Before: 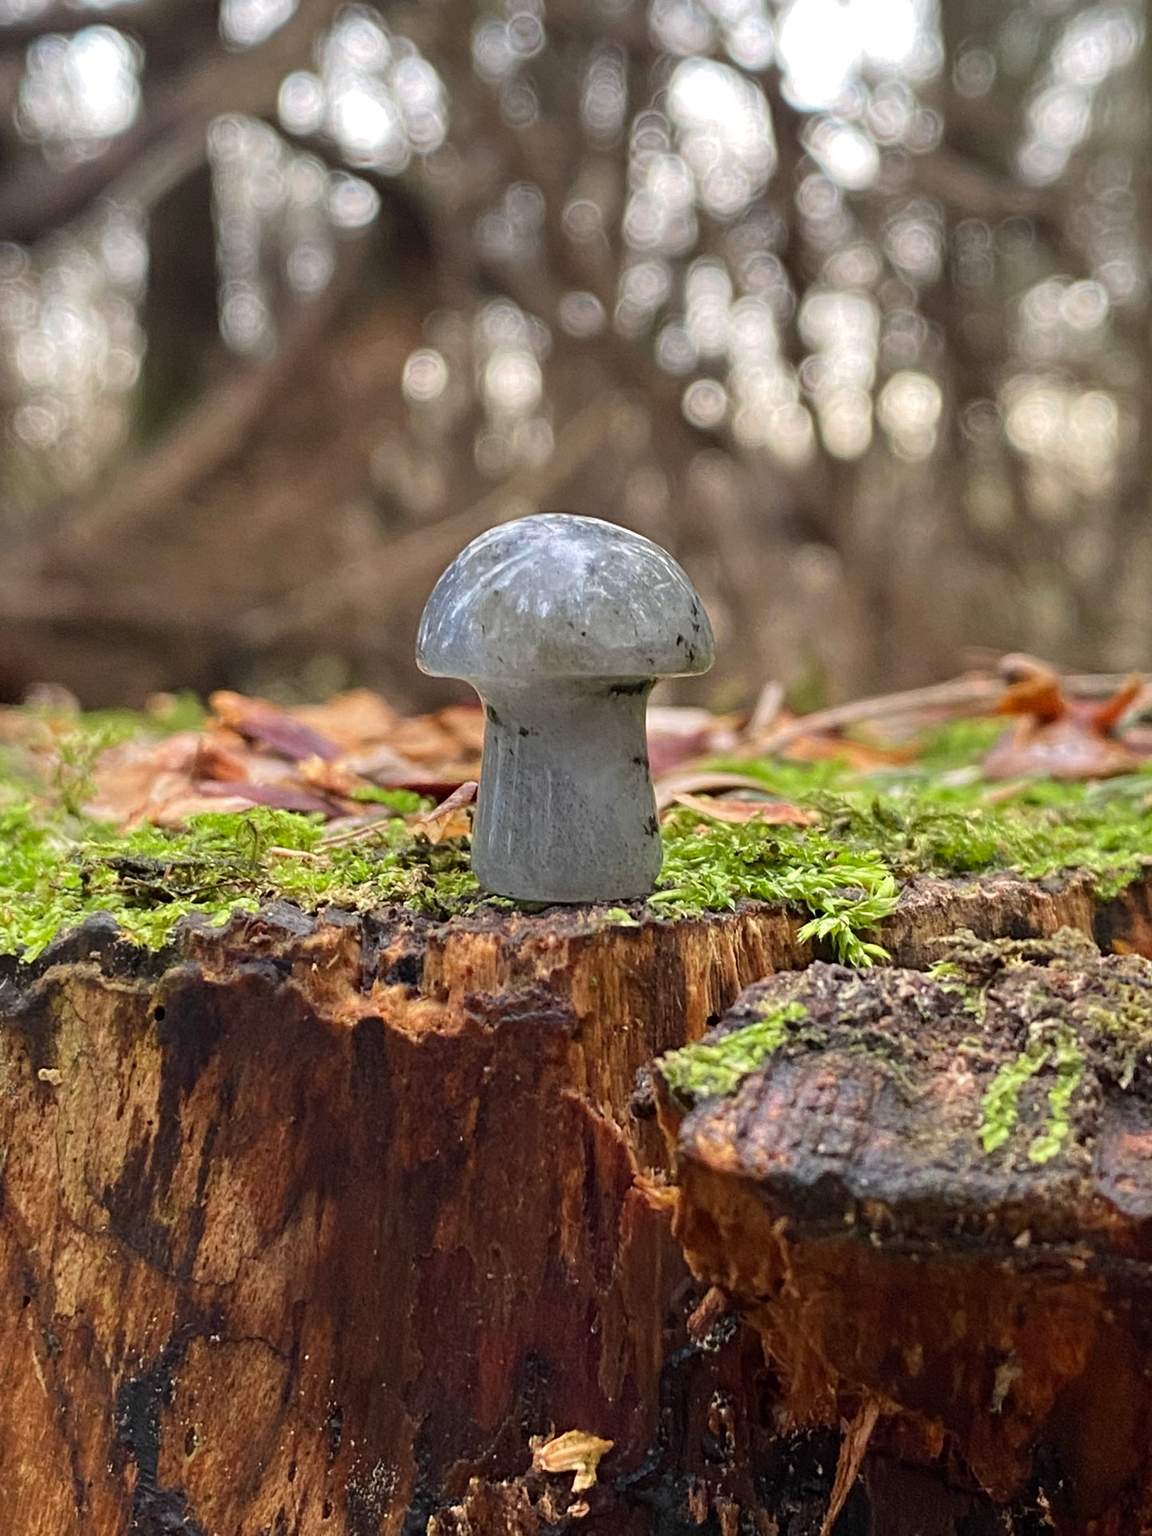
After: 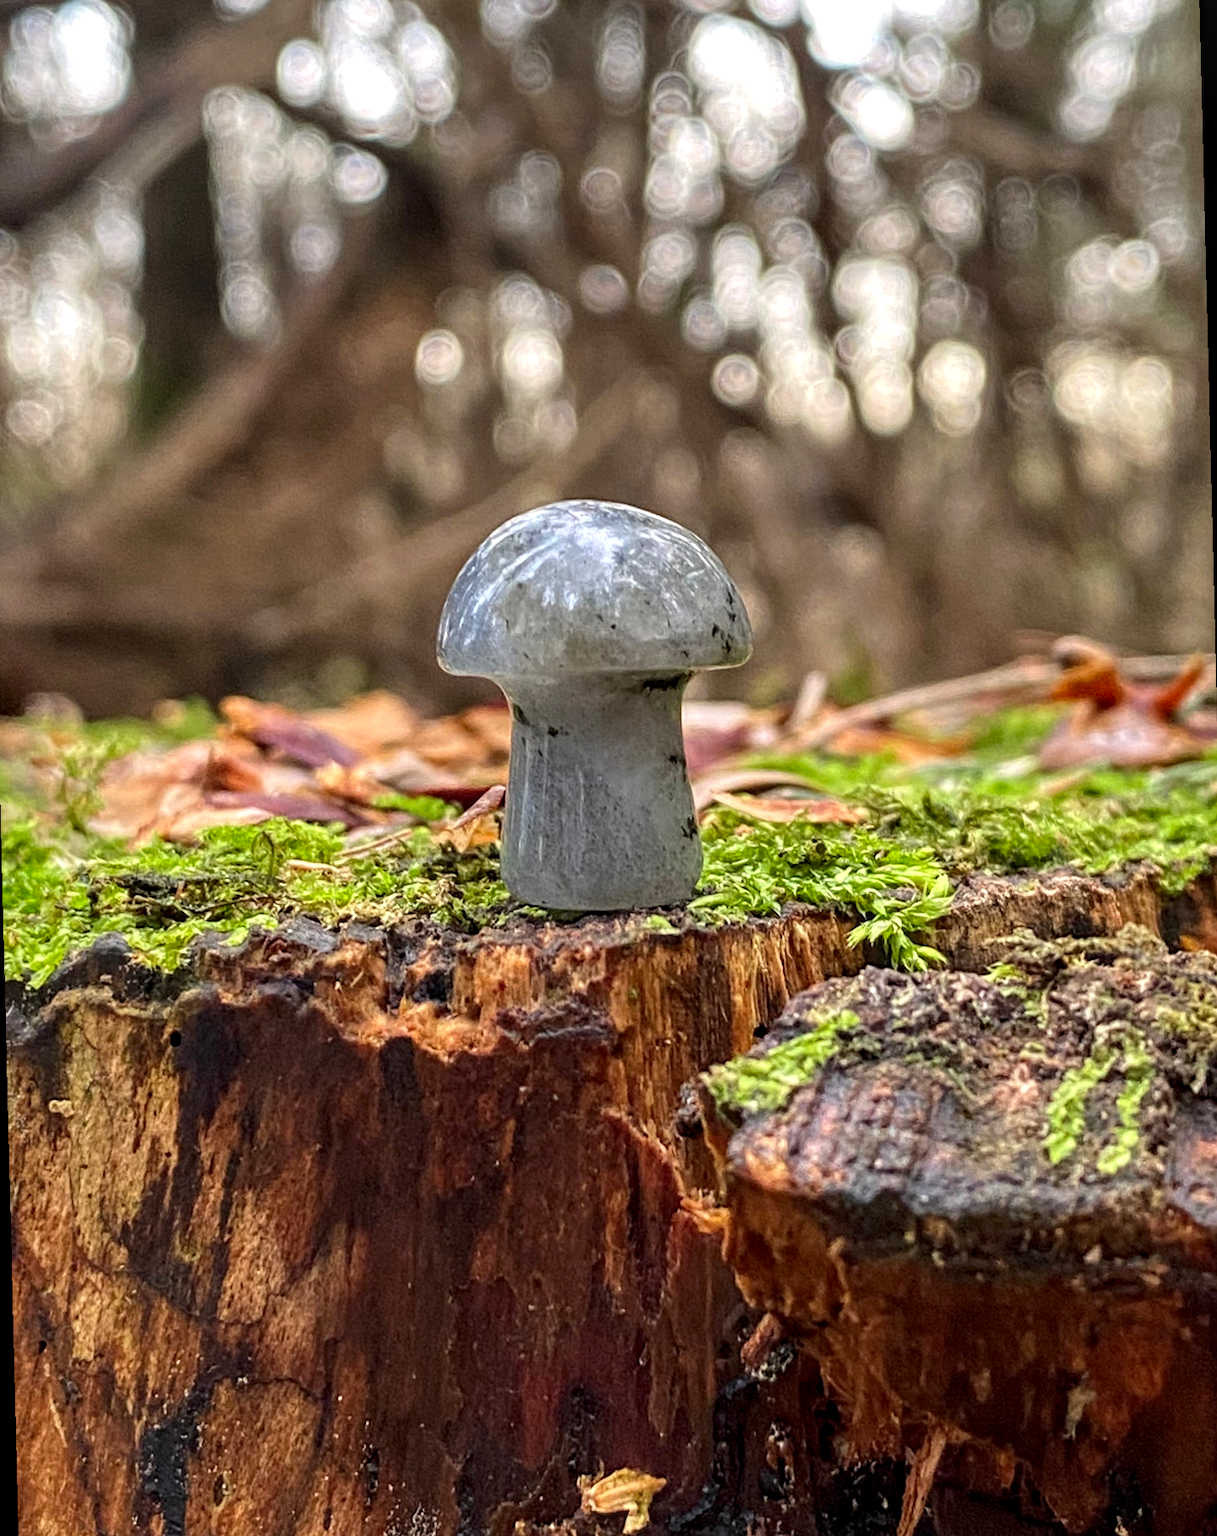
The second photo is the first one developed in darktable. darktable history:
rotate and perspective: rotation -1.42°, crop left 0.016, crop right 0.984, crop top 0.035, crop bottom 0.965
contrast brightness saturation: contrast 0.04, saturation 0.16
local contrast: highlights 61%, detail 143%, midtone range 0.428
